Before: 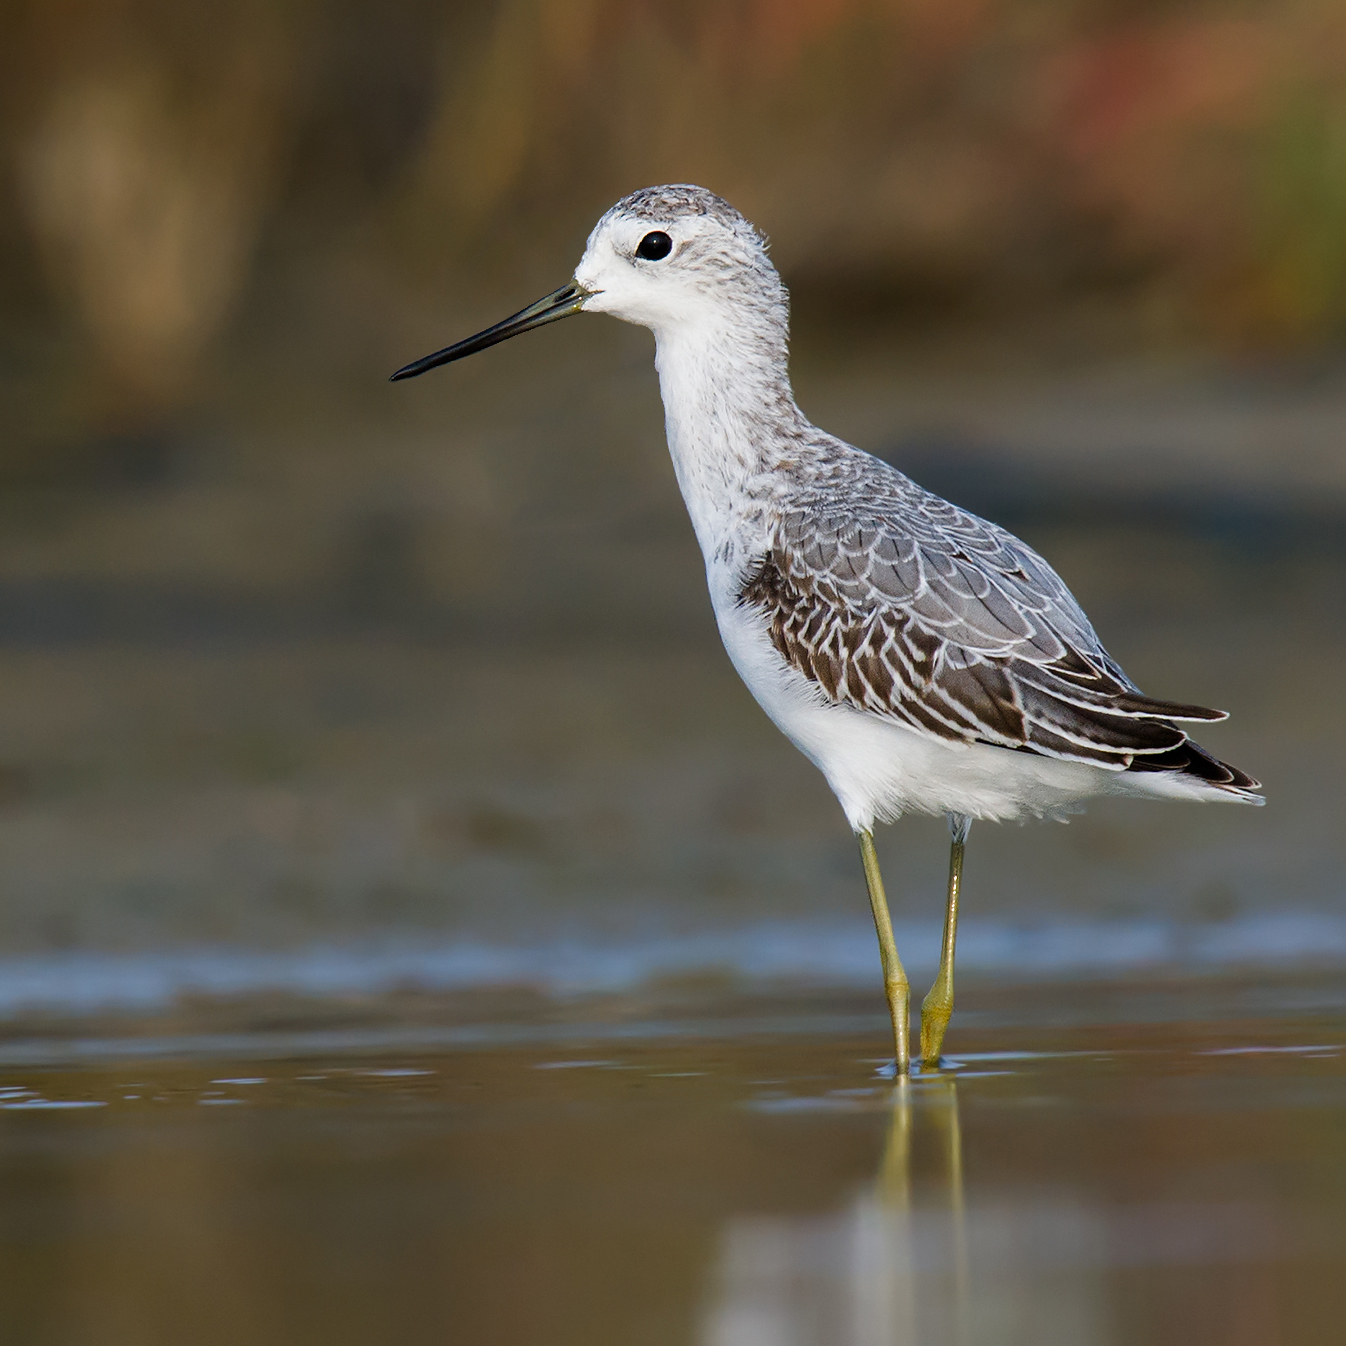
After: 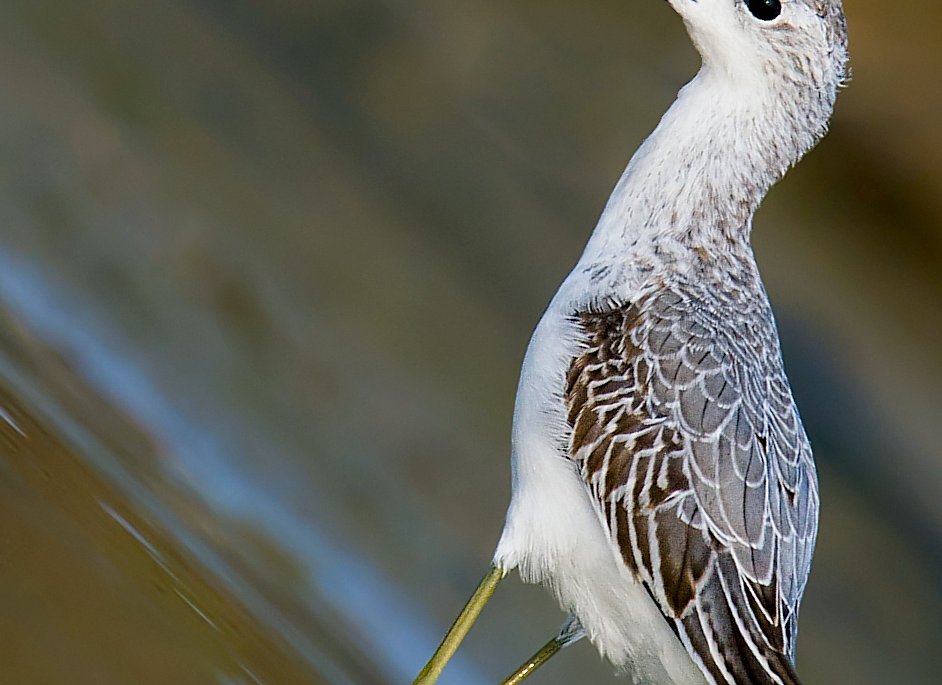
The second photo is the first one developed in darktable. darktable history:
crop and rotate: angle -44.84°, top 16.351%, right 0.979%, bottom 11.632%
color balance rgb: shadows lift › chroma 2.029%, shadows lift › hue 216.16°, global offset › luminance -0.496%, linear chroma grading › global chroma 14.77%, perceptual saturation grading › global saturation 9.584%
sharpen: on, module defaults
